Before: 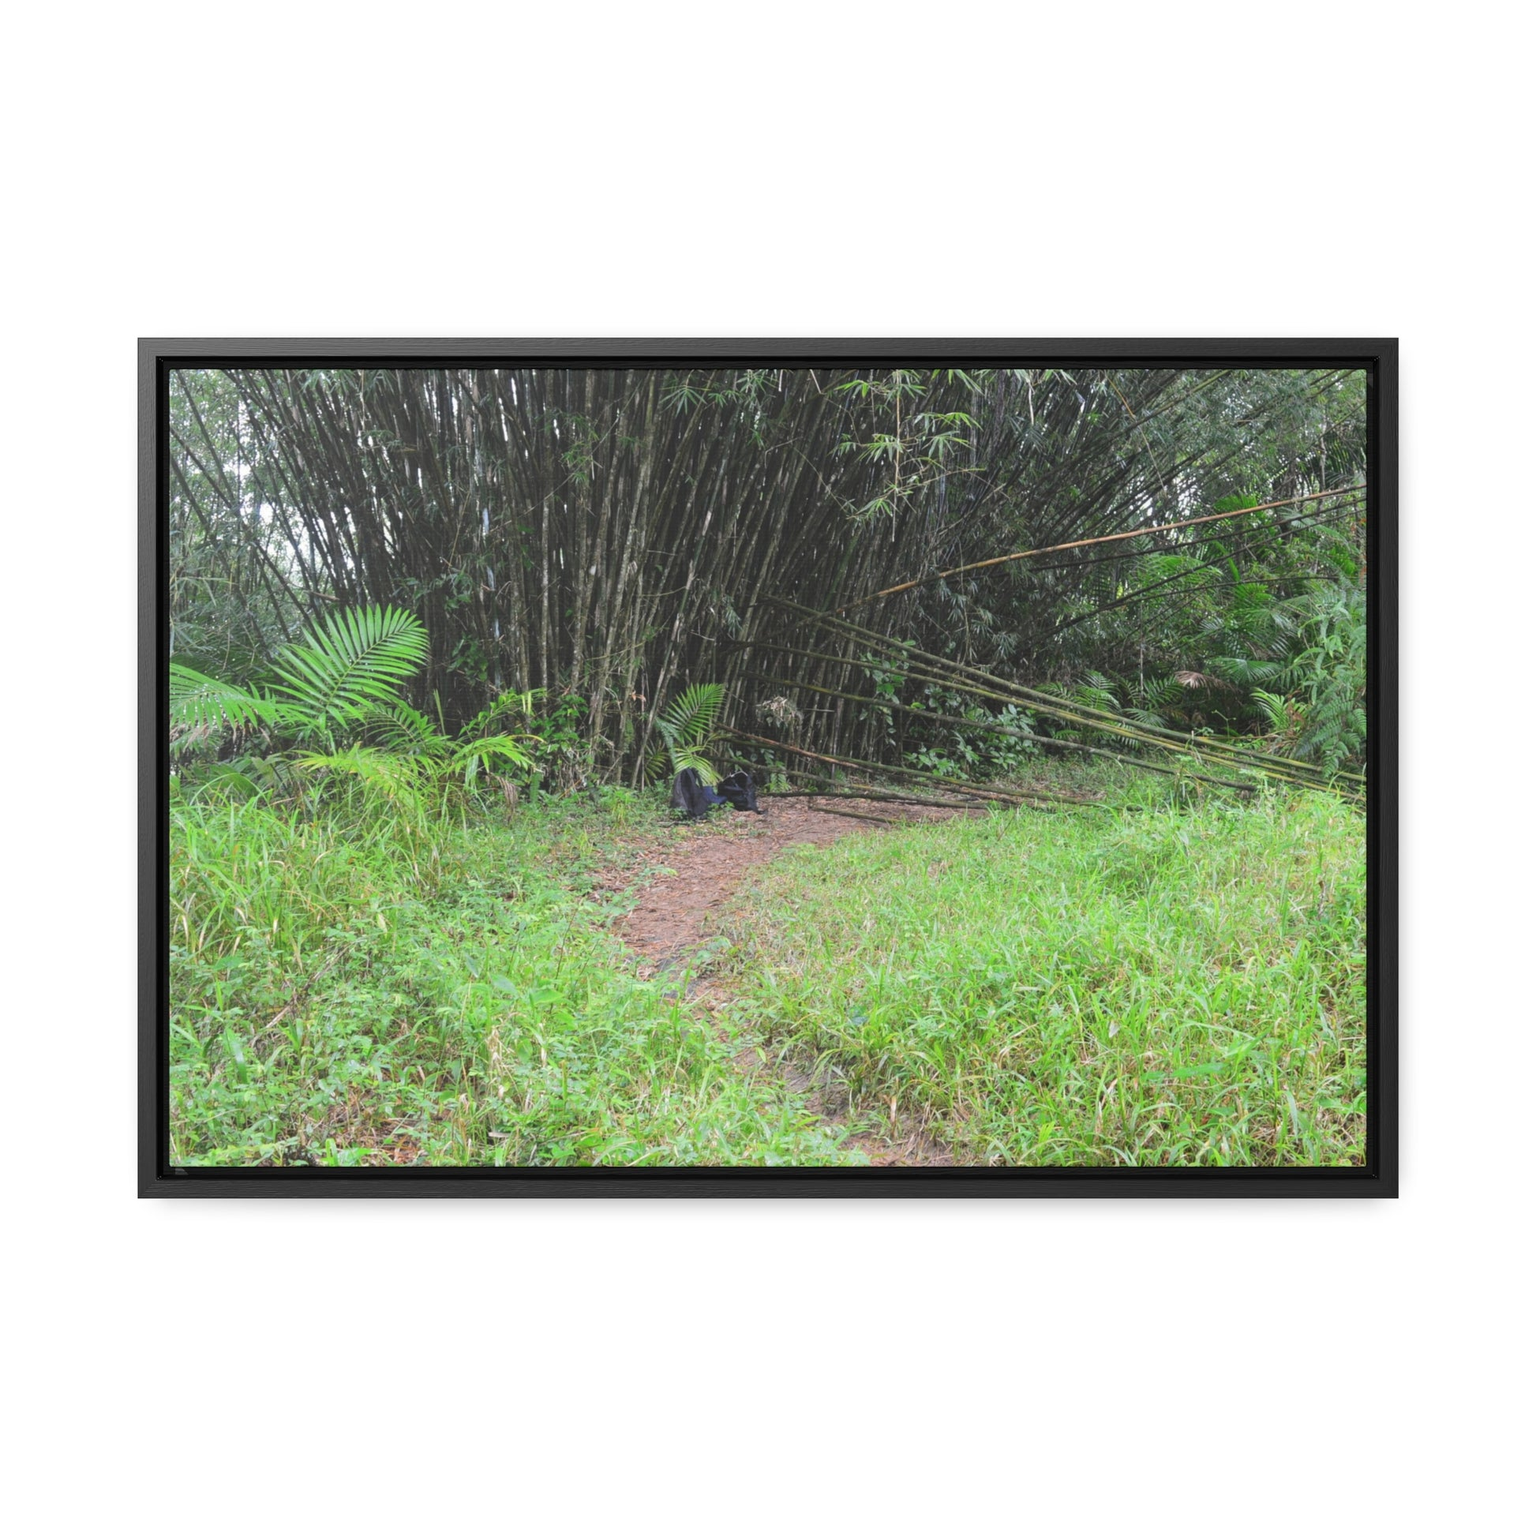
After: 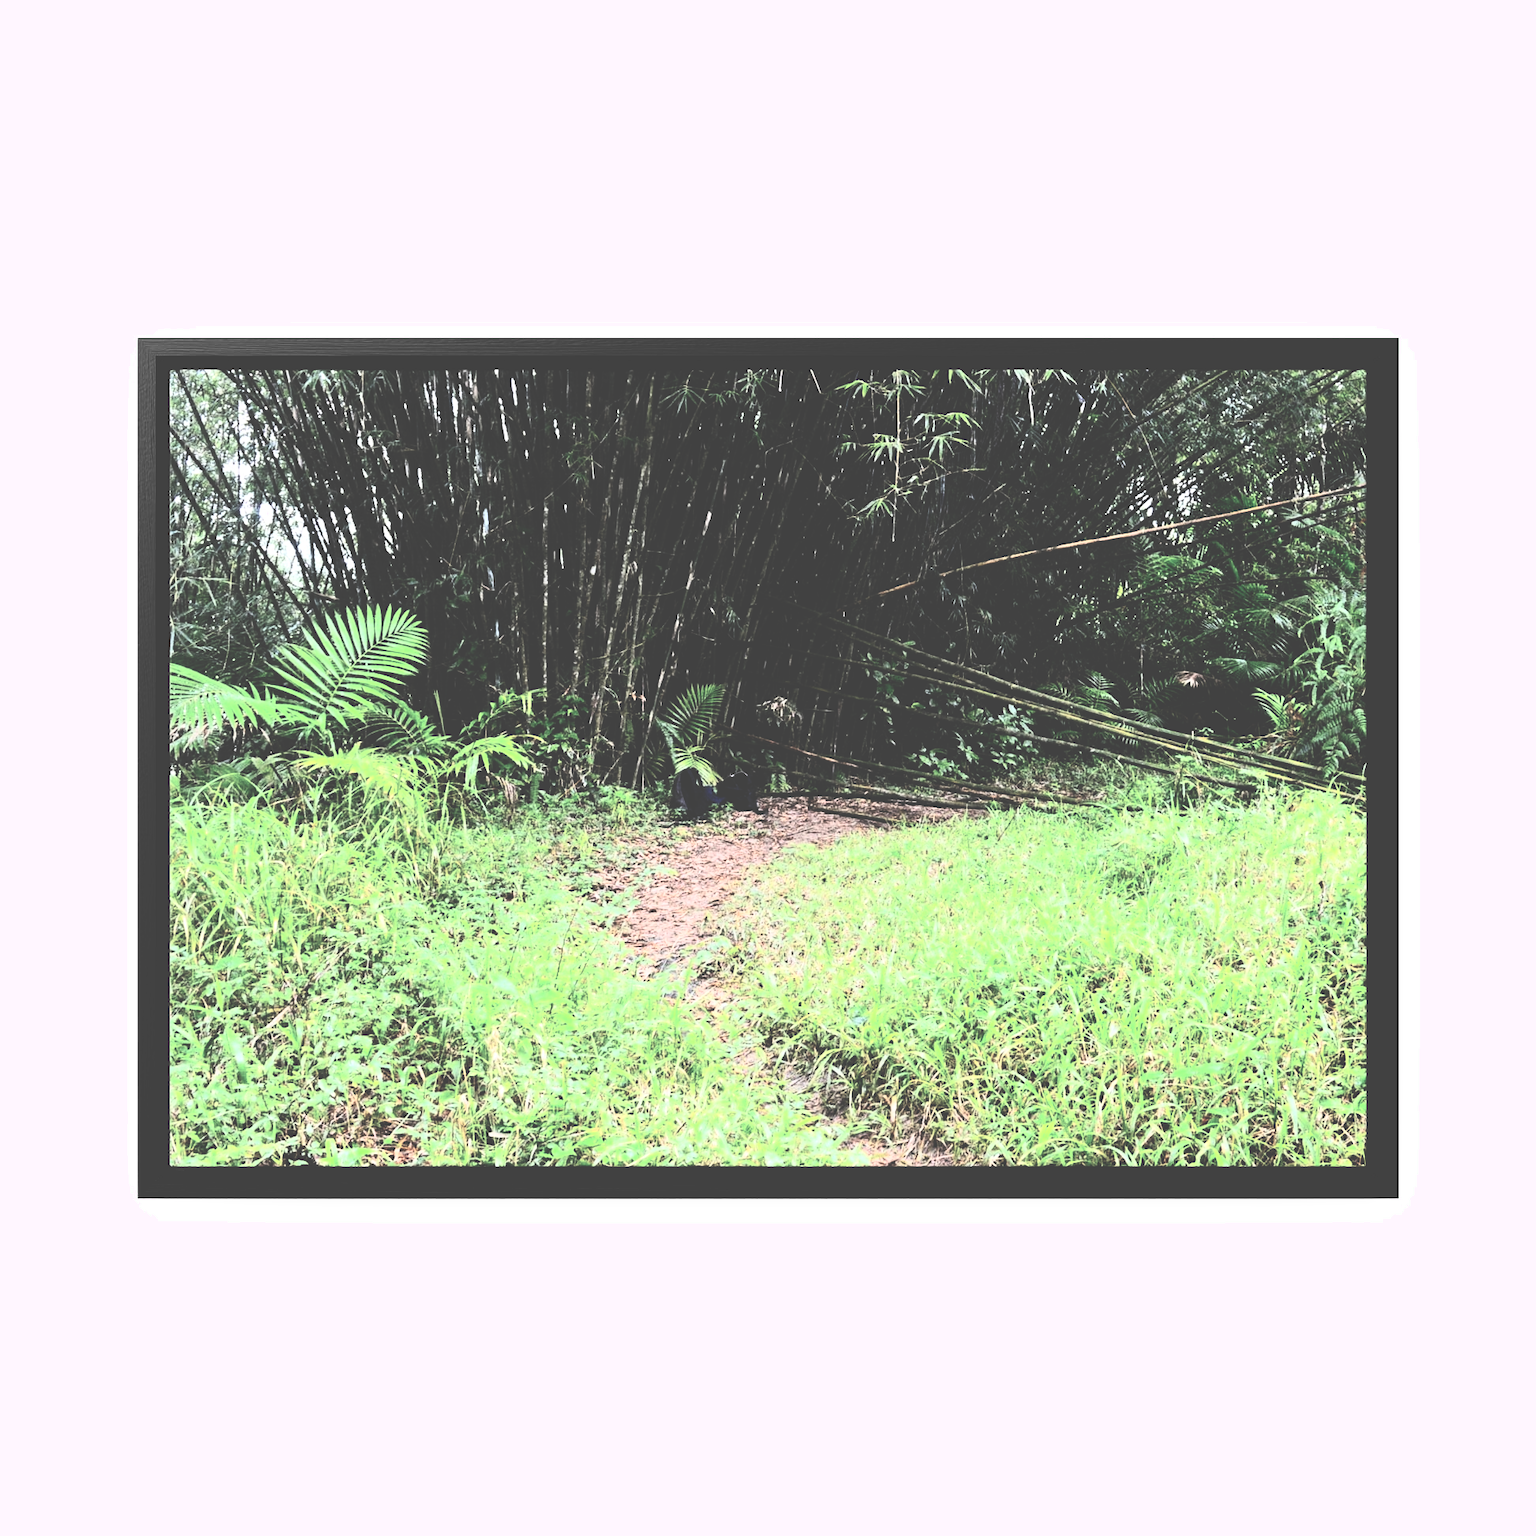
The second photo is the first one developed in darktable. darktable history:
contrast brightness saturation: contrast 0.57, brightness 0.57, saturation -0.34
base curve: curves: ch0 [(0, 0.036) (0.083, 0.04) (0.804, 1)], preserve colors none
